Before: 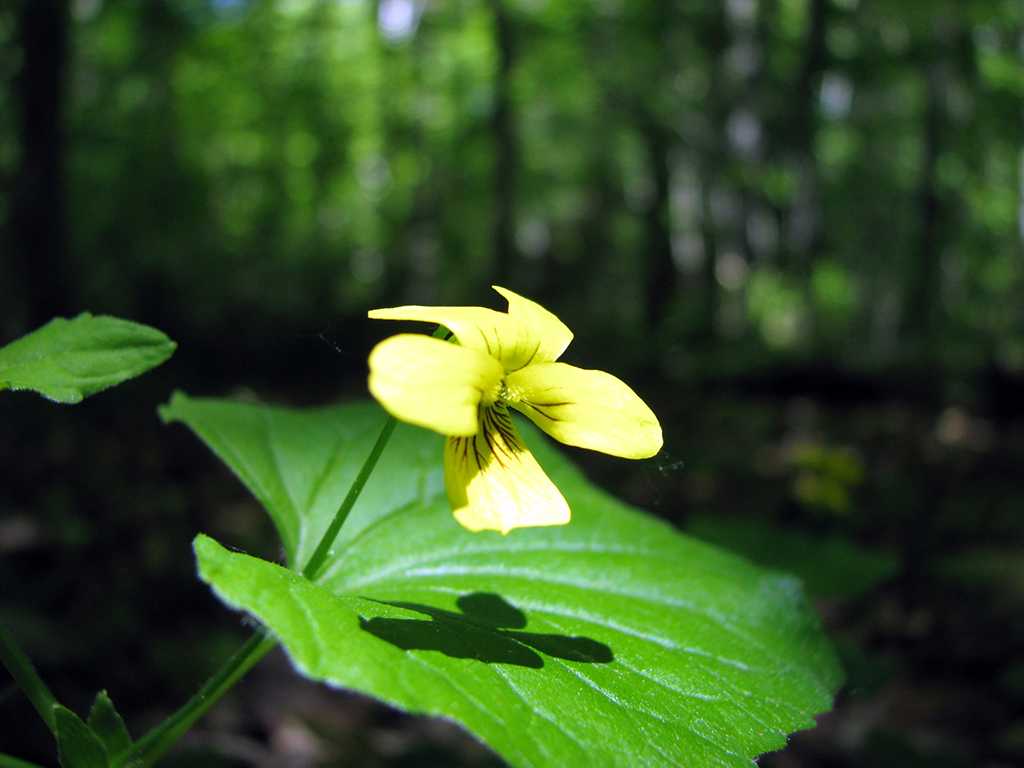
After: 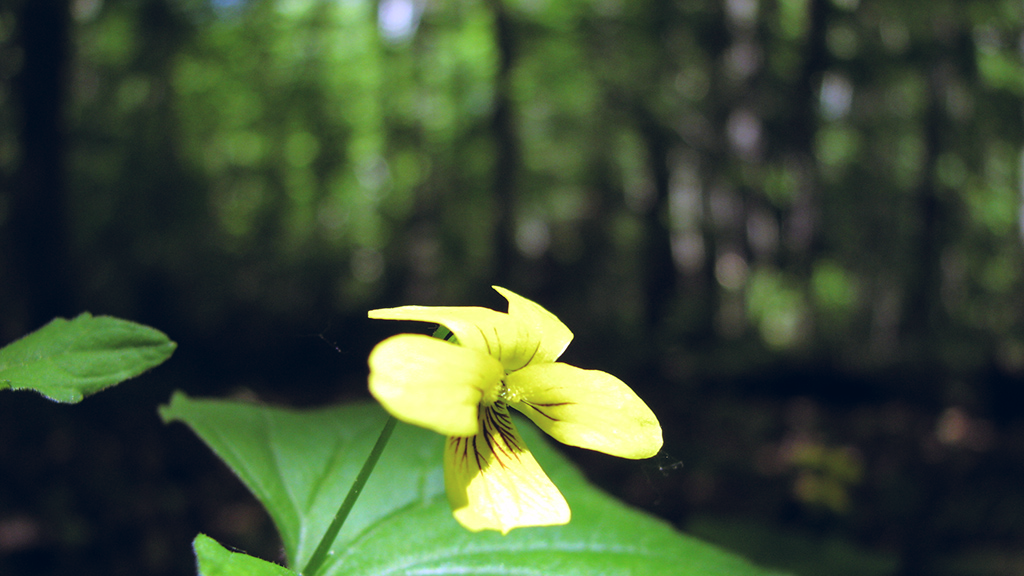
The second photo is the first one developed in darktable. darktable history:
crop: bottom 24.967%
color balance rgb: shadows lift › chroma 9.92%, shadows lift › hue 45.12°, power › luminance 3.26%, power › hue 231.93°, global offset › luminance 0.4%, global offset › chroma 0.21%, global offset › hue 255.02°
tone curve: curves: ch0 [(0, 0) (0.08, 0.056) (0.4, 0.4) (0.6, 0.612) (0.92, 0.924) (1, 1)], color space Lab, linked channels, preserve colors none
